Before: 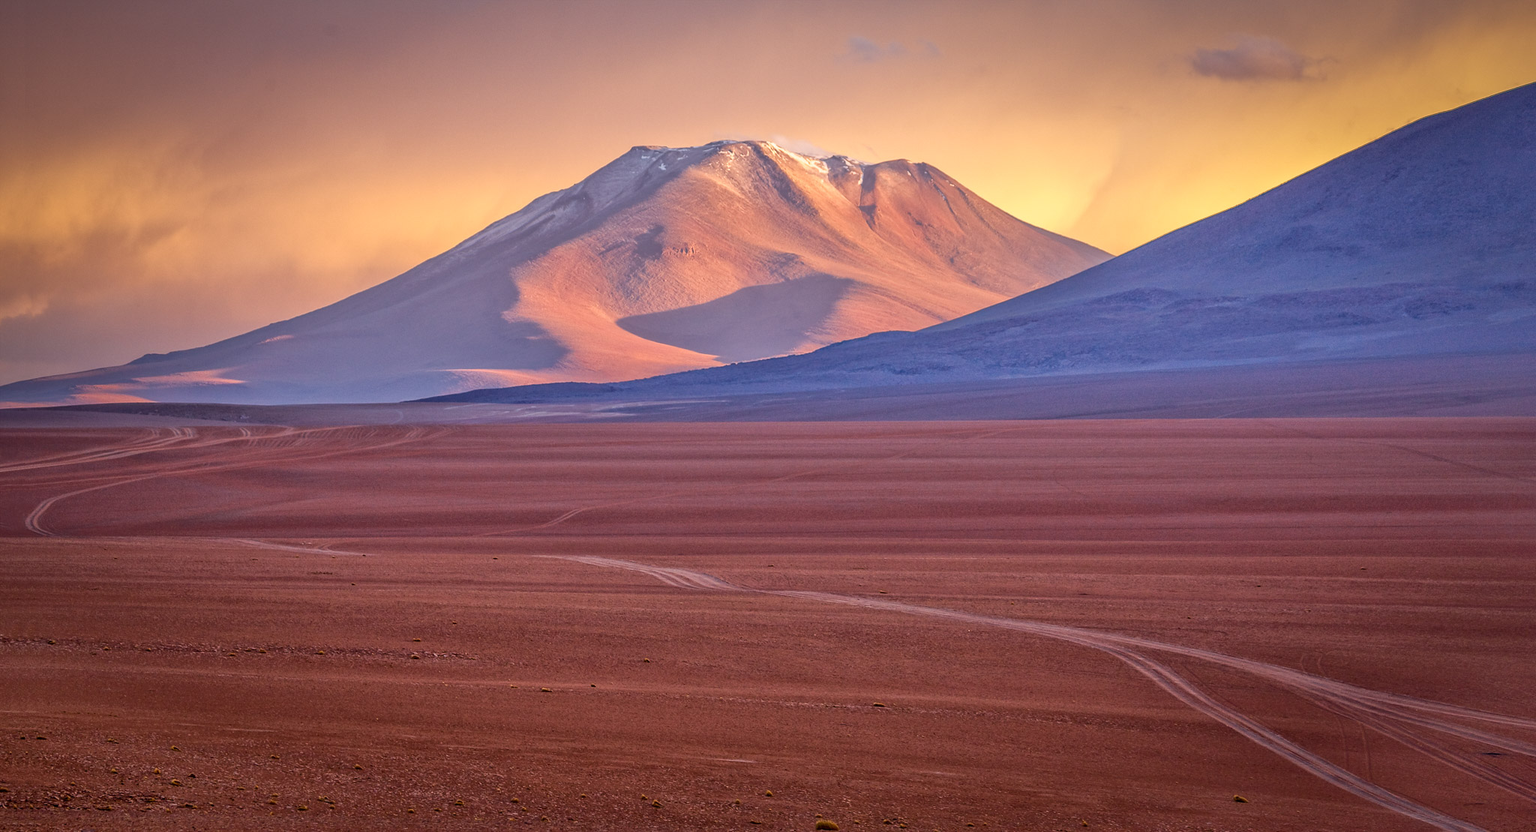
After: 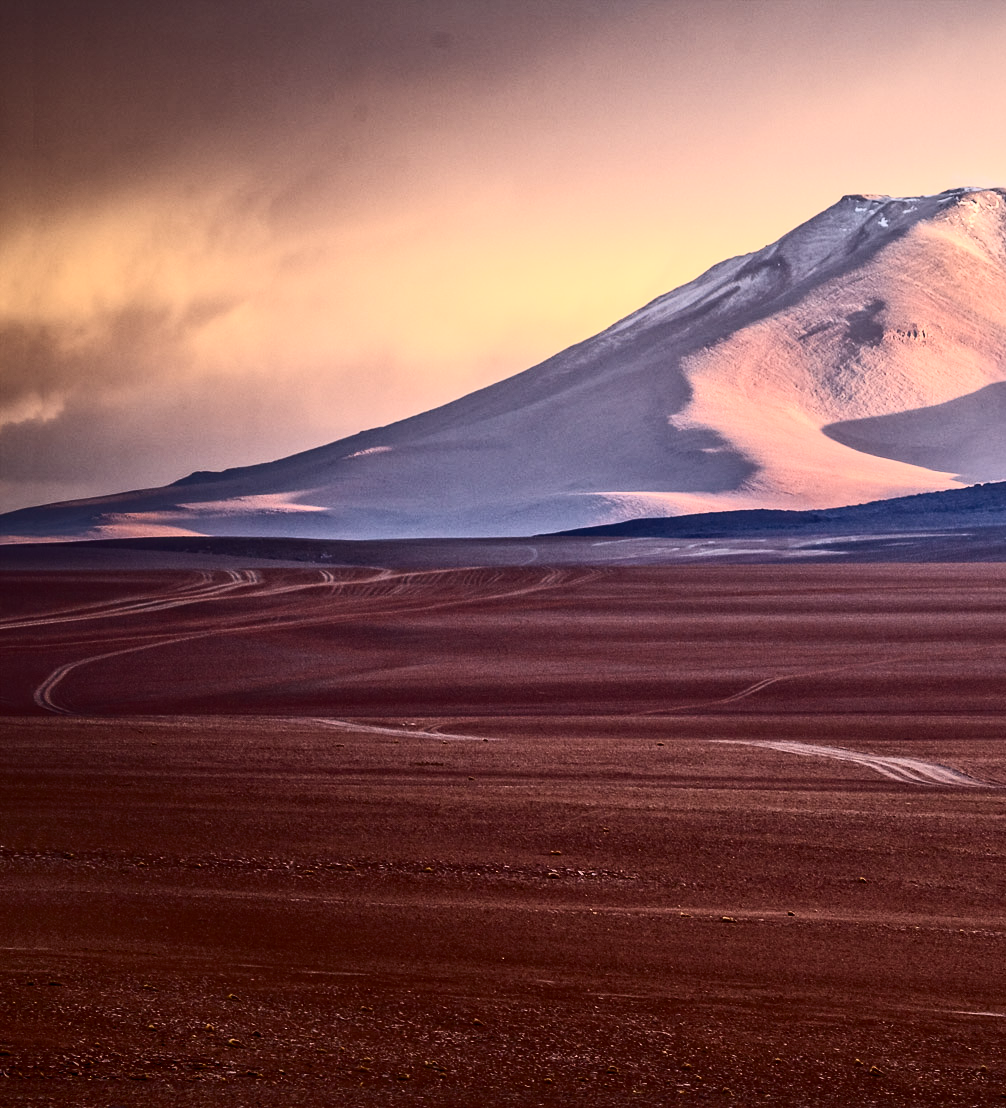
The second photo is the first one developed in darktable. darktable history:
contrast brightness saturation: contrast 0.5, saturation -0.1
crop and rotate: left 0%, top 0%, right 50.845%
